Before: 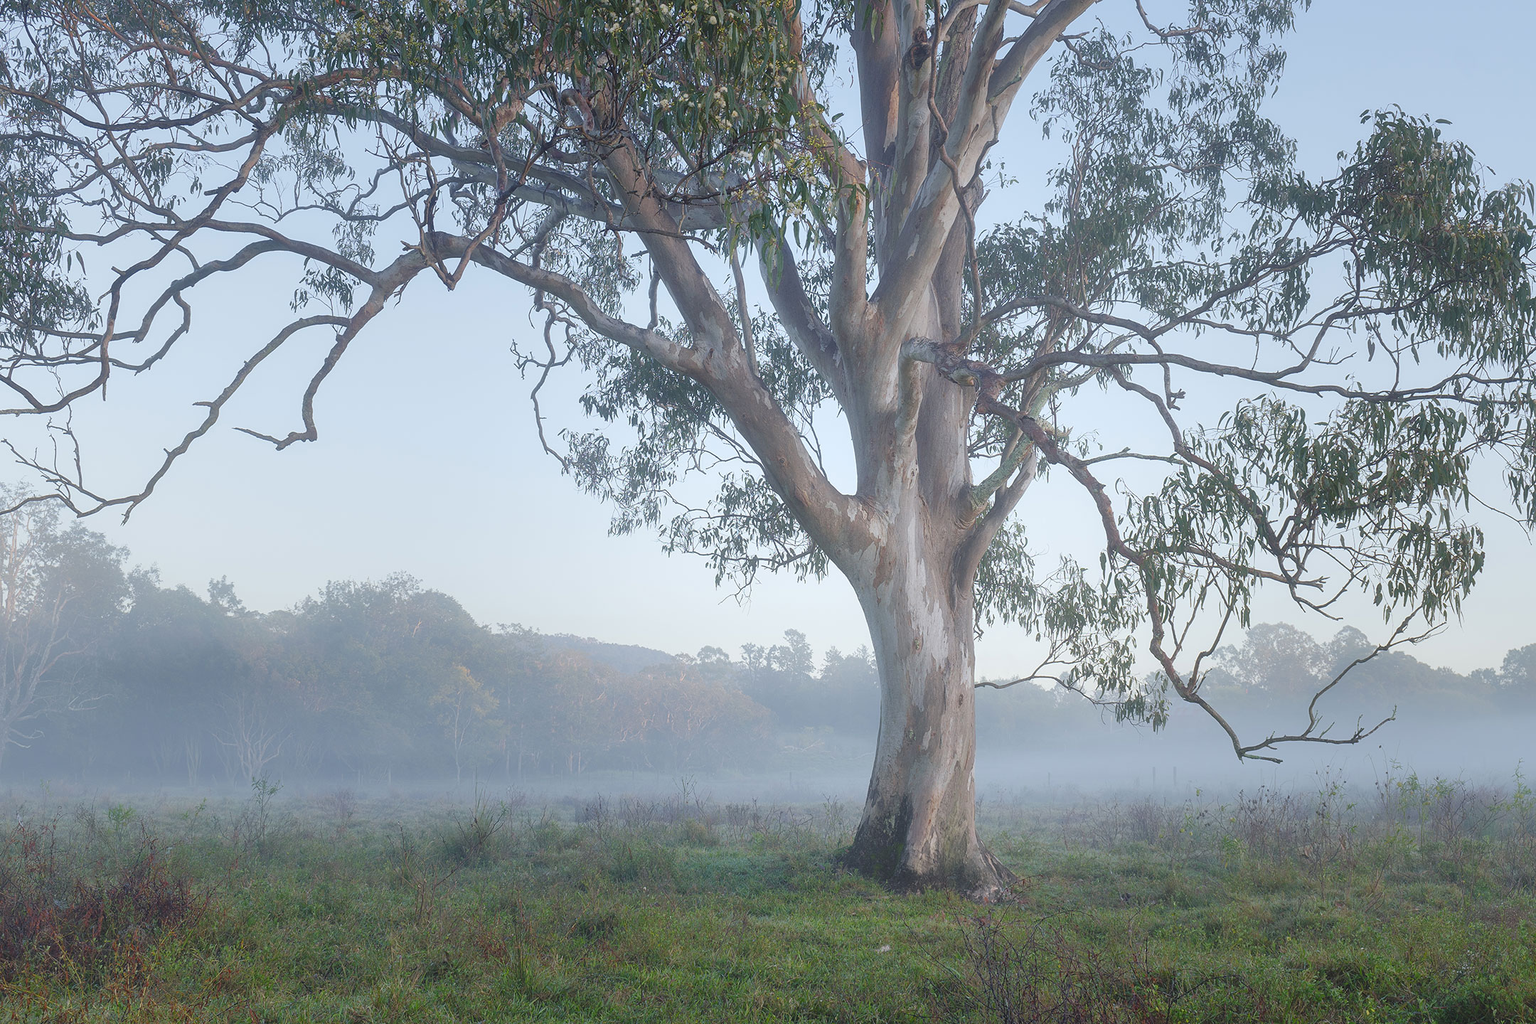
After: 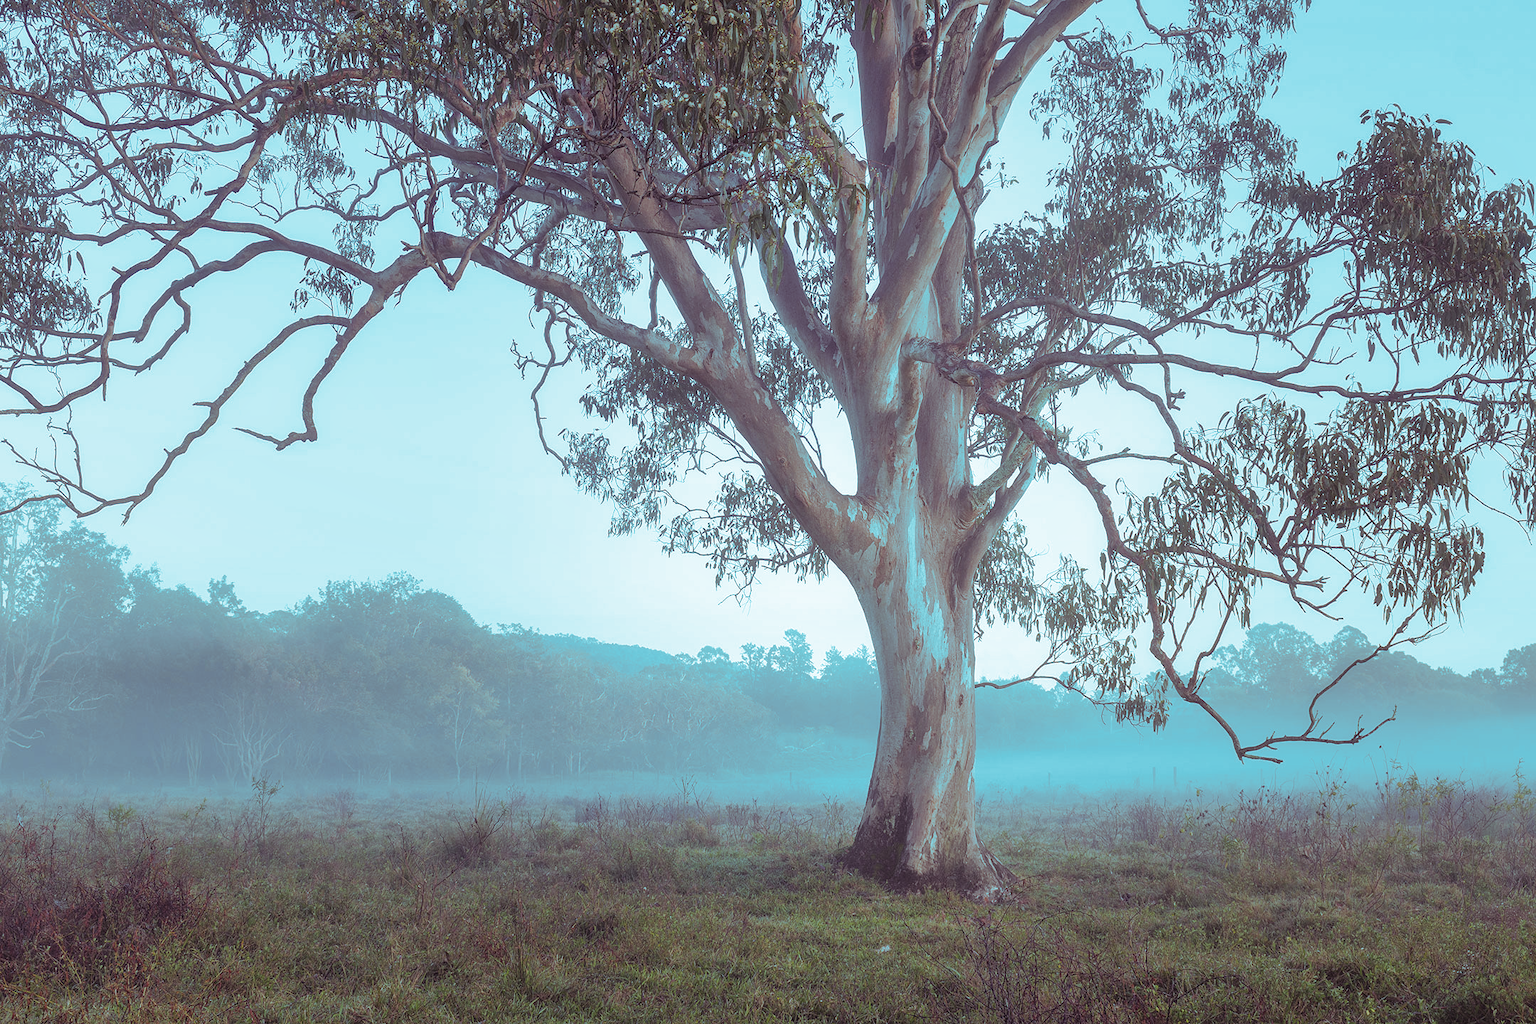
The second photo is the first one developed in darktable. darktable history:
local contrast: on, module defaults
split-toning: shadows › hue 327.6°, highlights › hue 198°, highlights › saturation 0.55, balance -21.25, compress 0%
